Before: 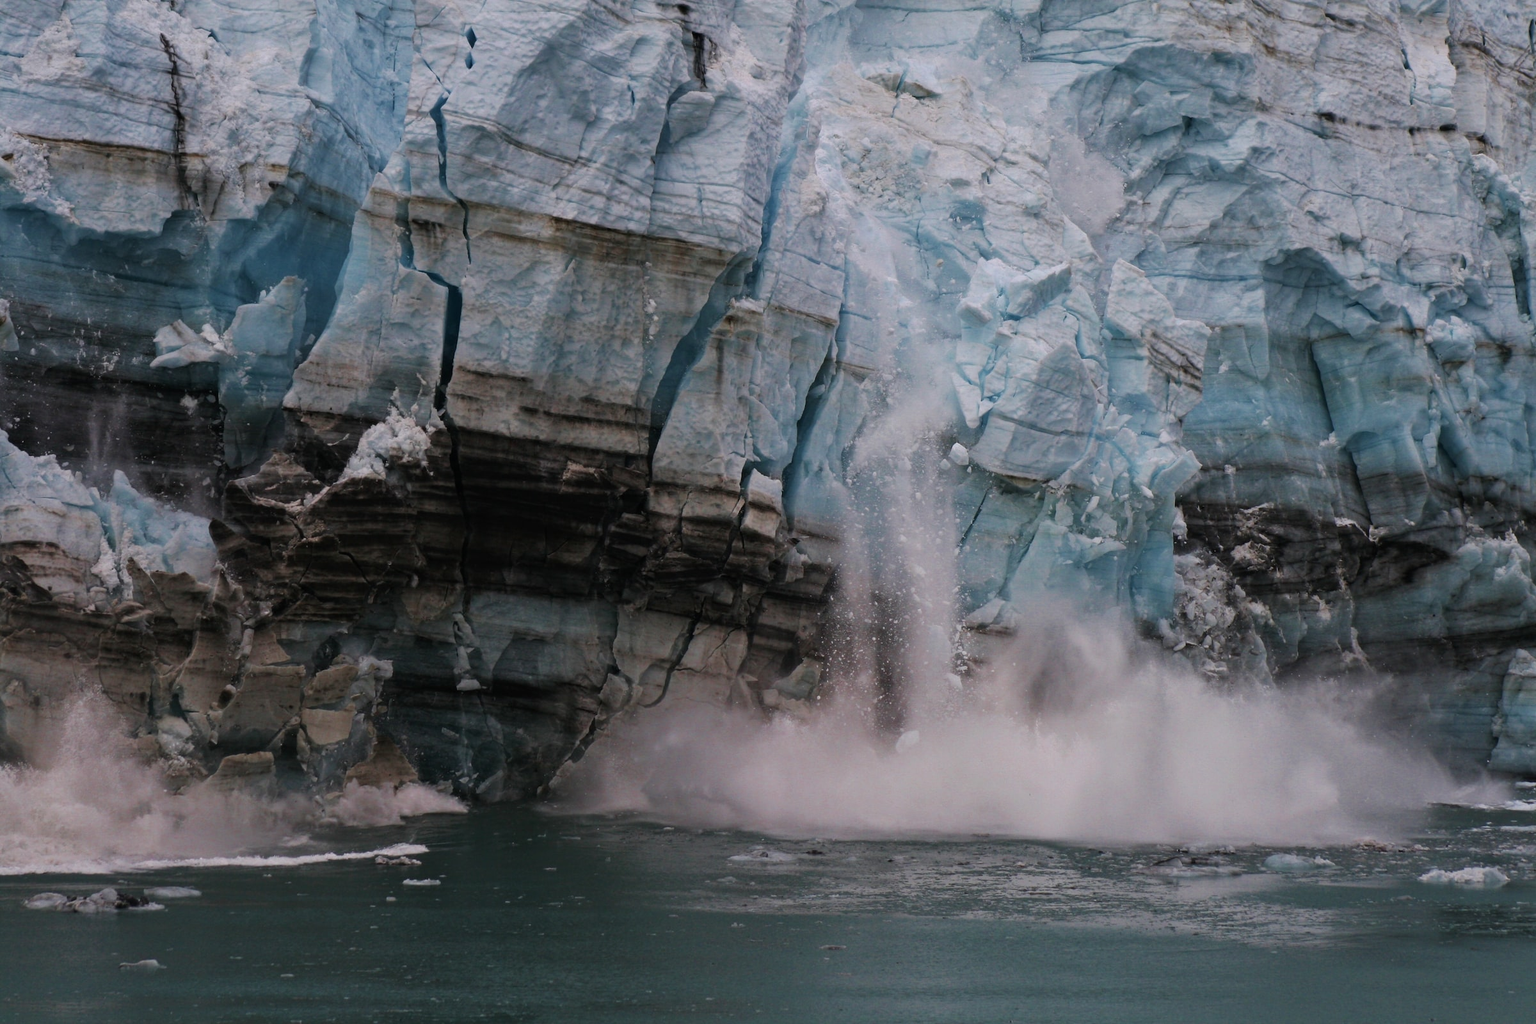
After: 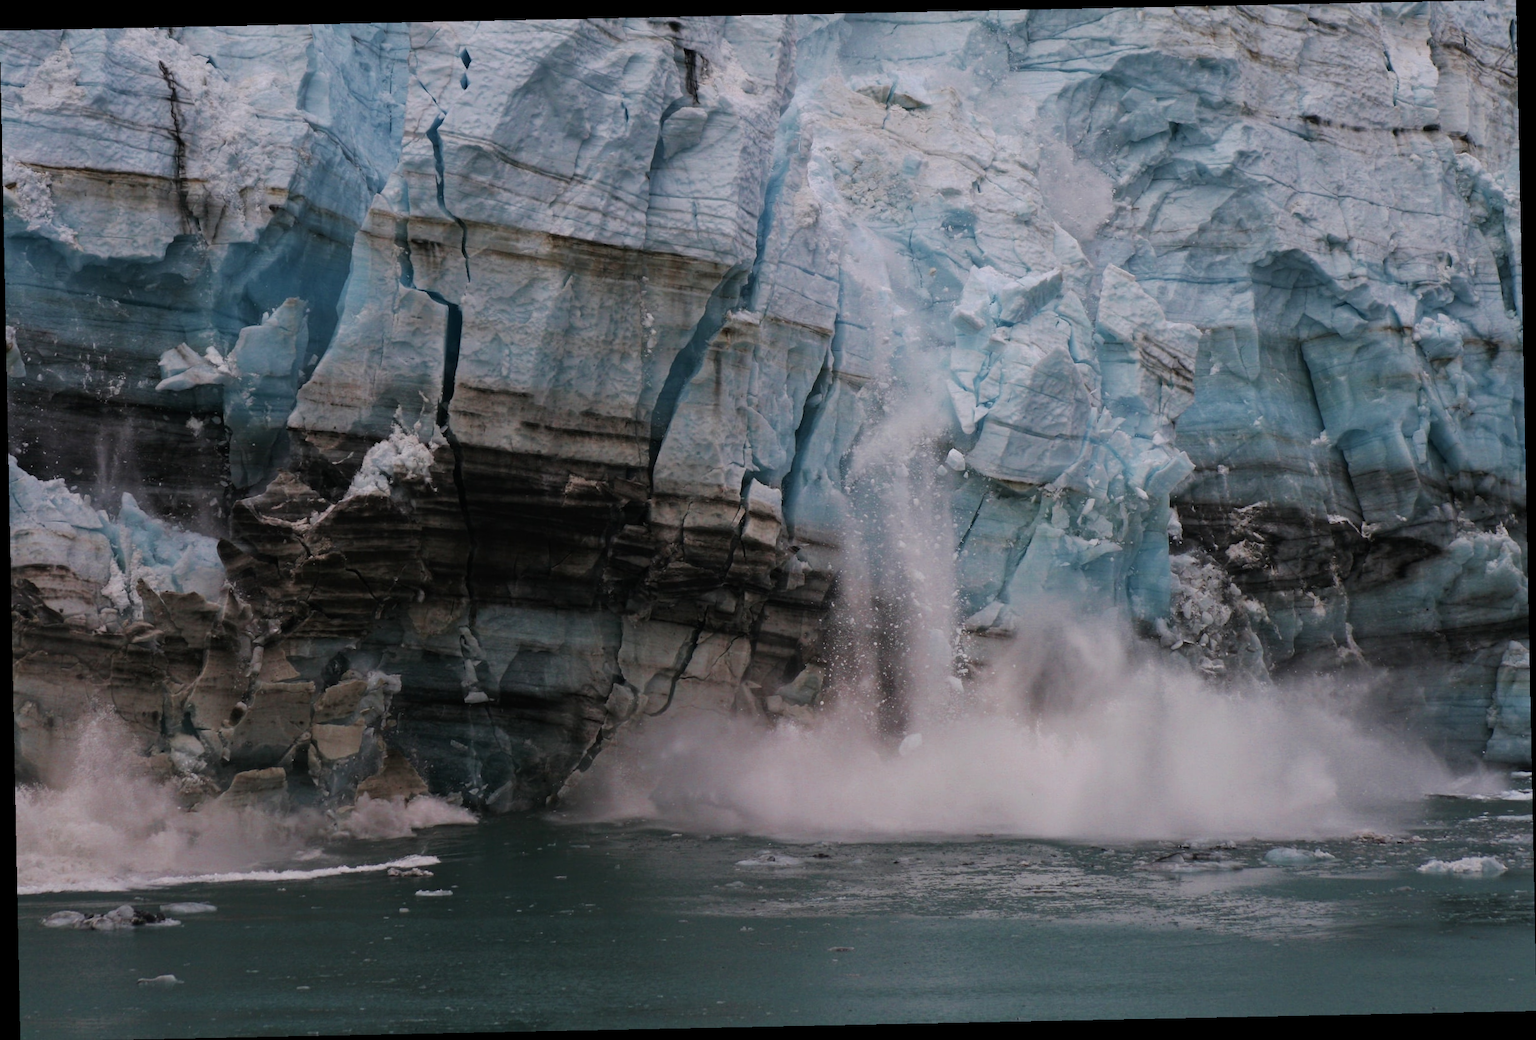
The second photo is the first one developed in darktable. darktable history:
rotate and perspective: rotation -1.17°, automatic cropping off
rgb levels: preserve colors max RGB
